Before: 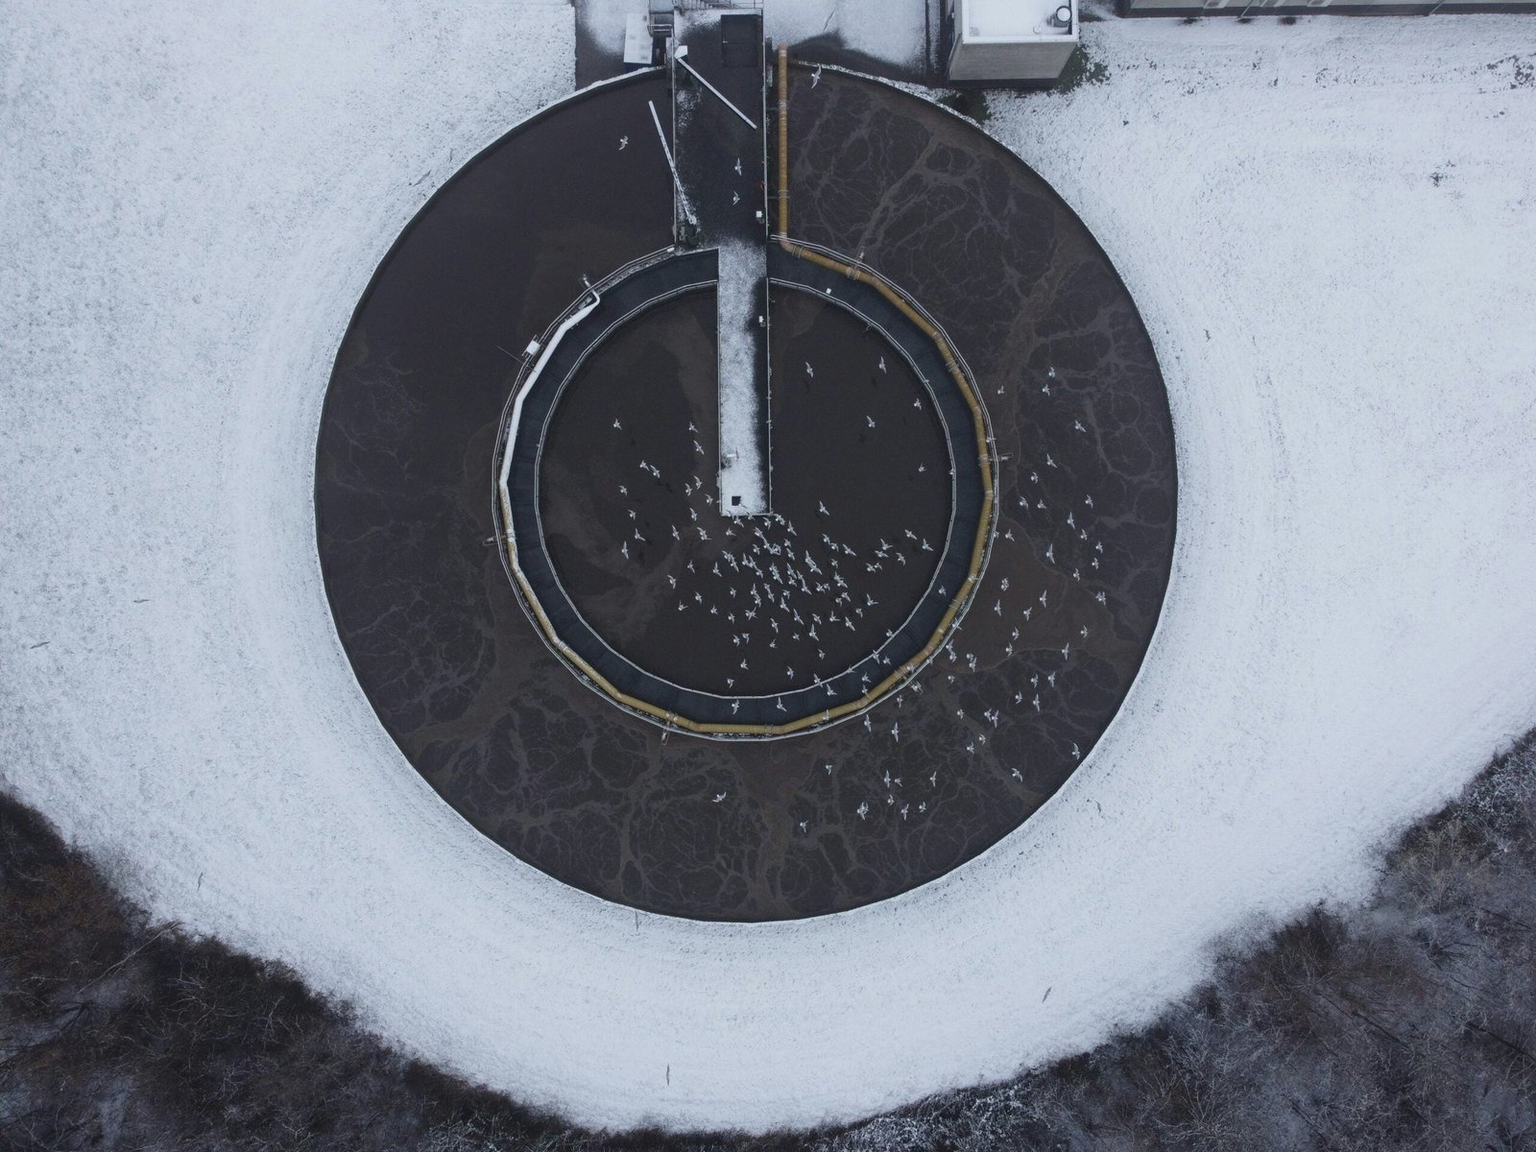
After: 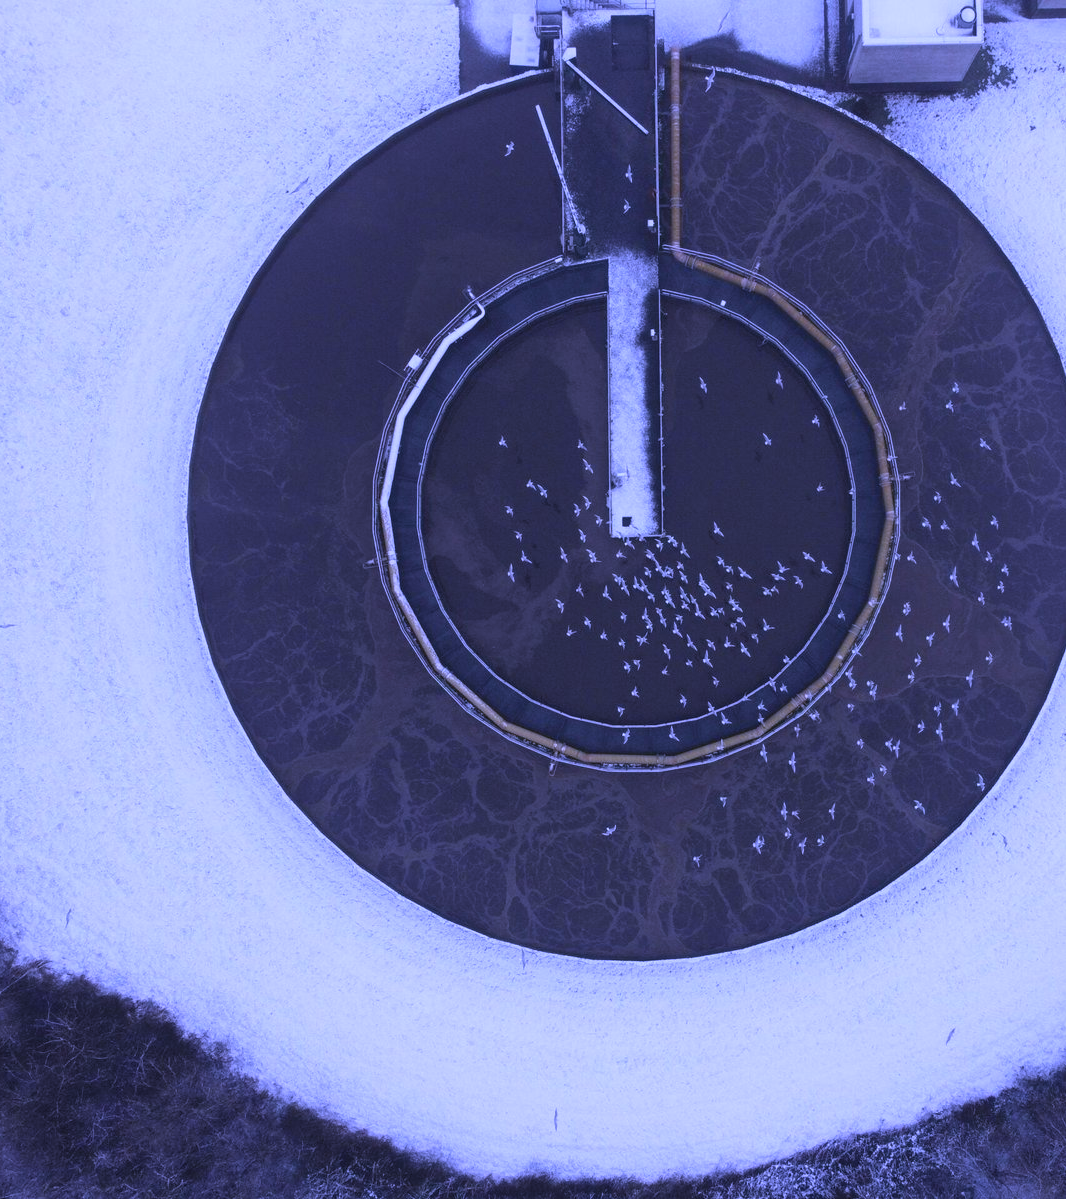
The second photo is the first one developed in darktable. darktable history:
white balance: red 0.98, blue 1.61
crop and rotate: left 8.786%, right 24.548%
